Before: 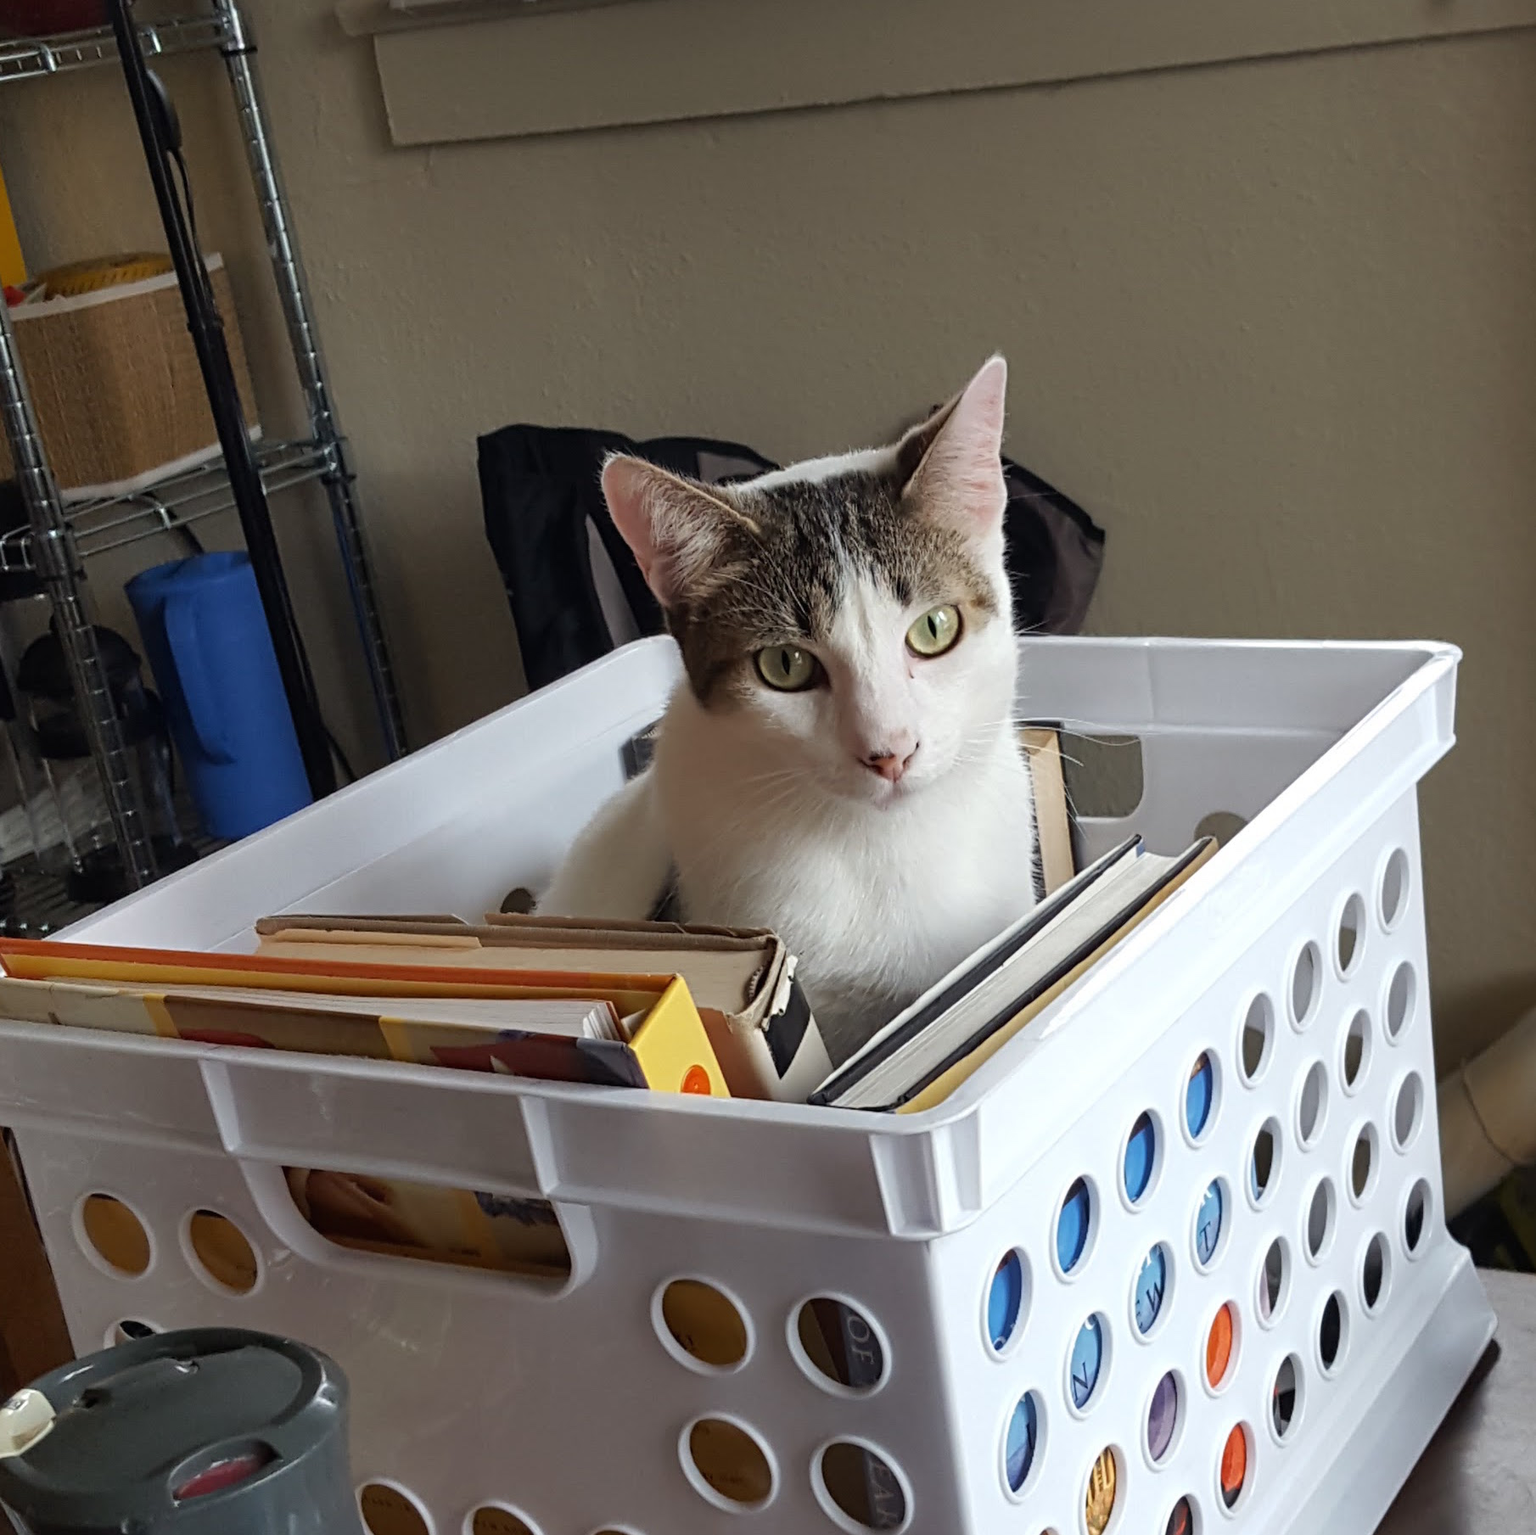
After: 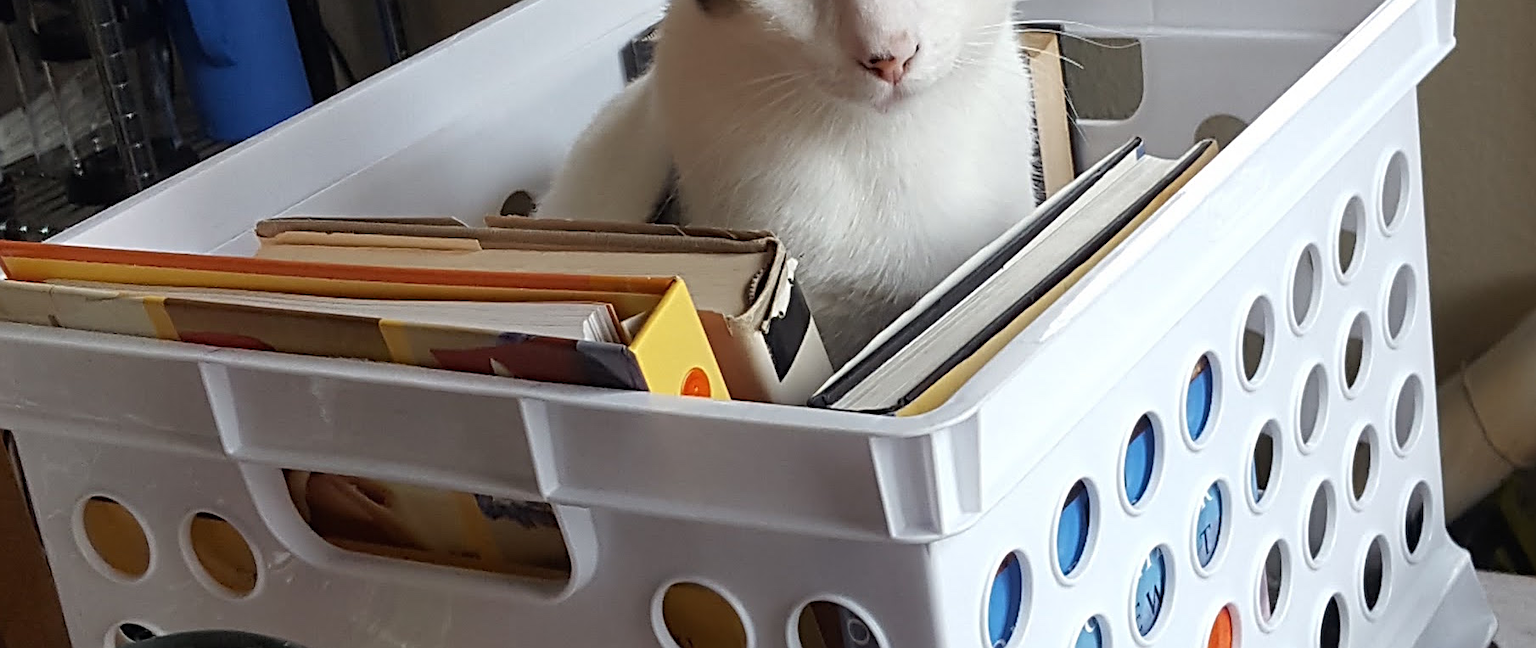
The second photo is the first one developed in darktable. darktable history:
crop: top 45.483%, bottom 12.25%
sharpen: on, module defaults
color calibration: illuminant same as pipeline (D50), adaptation XYZ, x 0.345, y 0.358, temperature 5012.6 K
